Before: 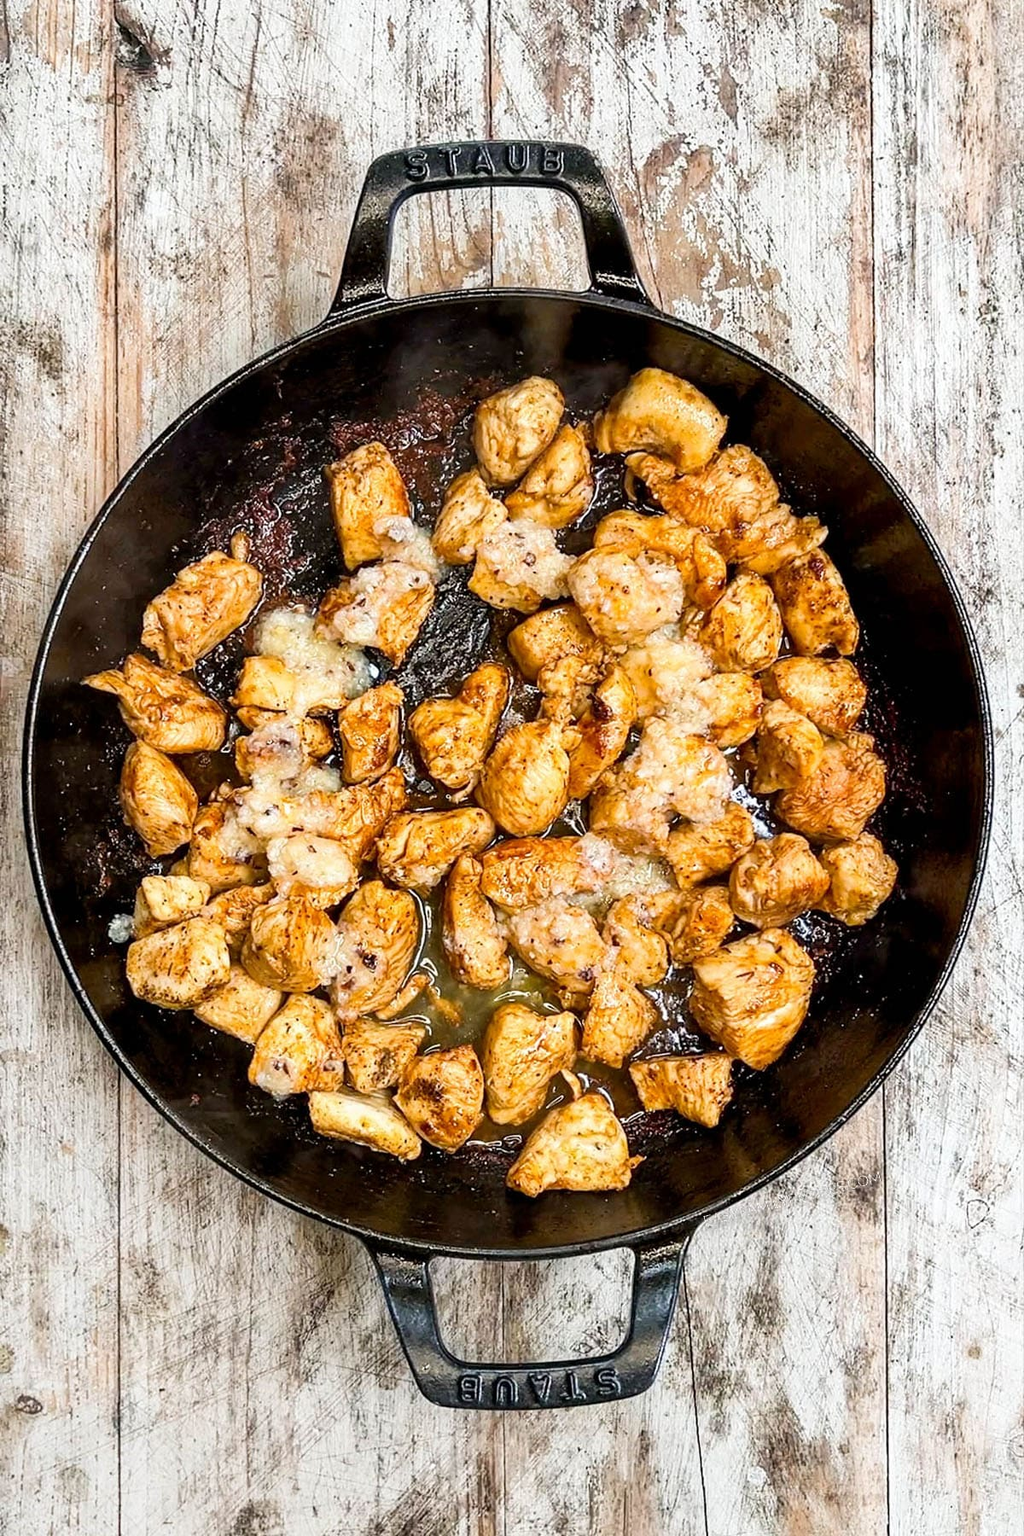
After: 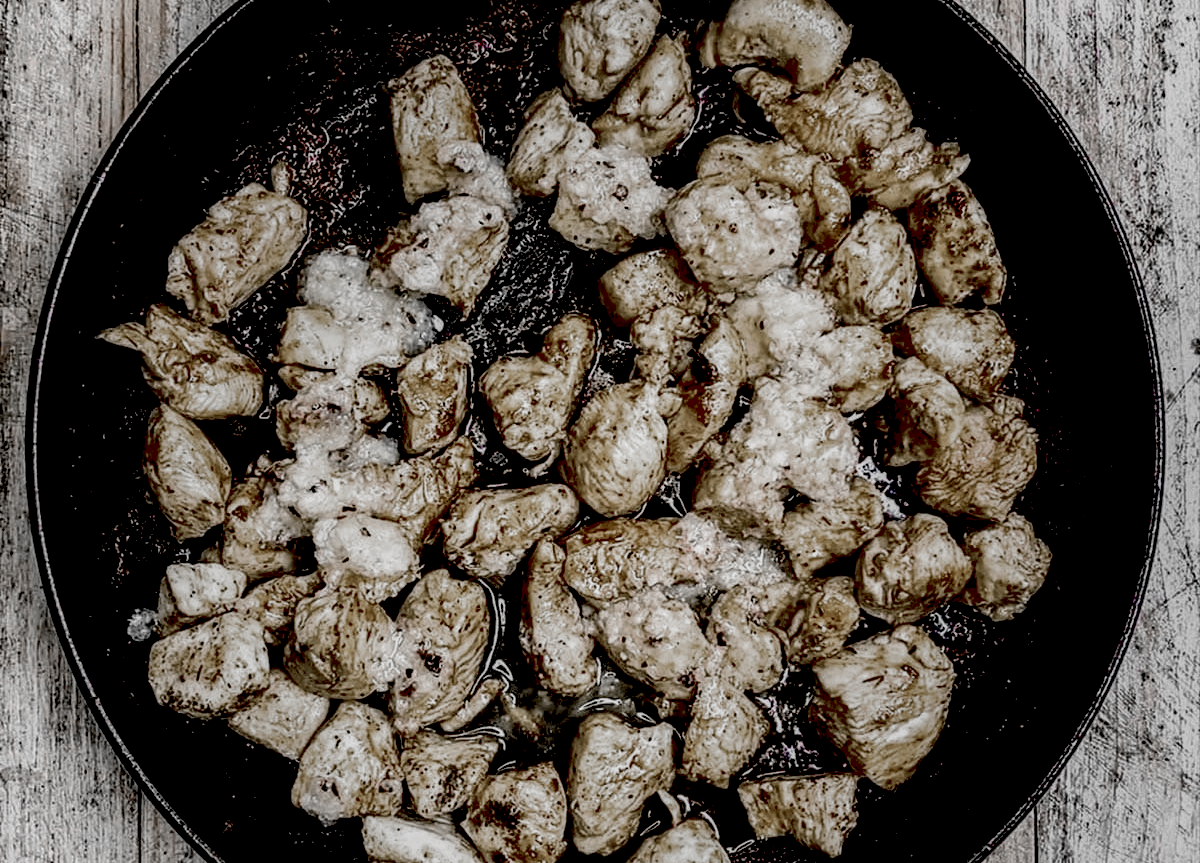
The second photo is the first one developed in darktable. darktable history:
exposure: black level correction 0.099, exposure -0.085 EV, compensate exposure bias true, compensate highlight preservation false
local contrast: on, module defaults
crop and rotate: top 25.777%, bottom 26.272%
color zones: curves: ch0 [(0, 0.278) (0.143, 0.5) (0.286, 0.5) (0.429, 0.5) (0.571, 0.5) (0.714, 0.5) (0.857, 0.5) (1, 0.5)]; ch1 [(0, 1) (0.143, 0.165) (0.286, 0) (0.429, 0) (0.571, 0) (0.714, 0) (0.857, 0.5) (1, 0.5)]; ch2 [(0, 0.508) (0.143, 0.5) (0.286, 0.5) (0.429, 0.5) (0.571, 0.5) (0.714, 0.5) (0.857, 0.5) (1, 0.5)]
